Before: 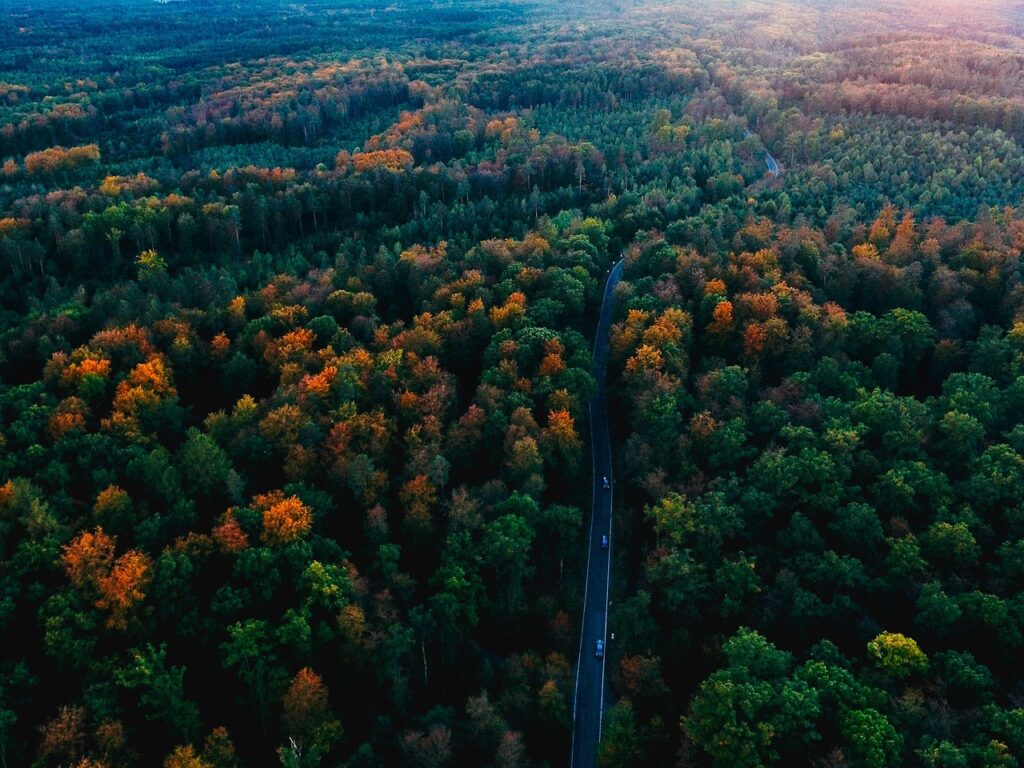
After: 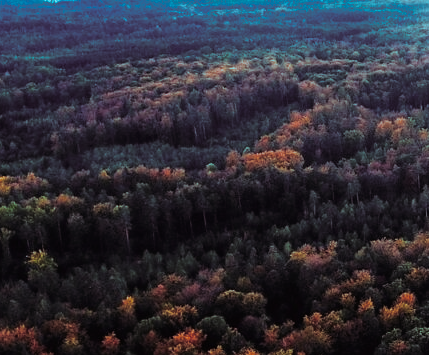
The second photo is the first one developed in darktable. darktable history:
contrast brightness saturation: brightness 0.09, saturation 0.19
split-toning: shadows › hue 327.6°, highlights › hue 198°, highlights › saturation 0.55, balance -21.25, compress 0%
tone curve: curves: ch0 [(0, 0) (0.153, 0.06) (1, 1)], color space Lab, linked channels, preserve colors none
crop and rotate: left 10.817%, top 0.062%, right 47.194%, bottom 53.626%
